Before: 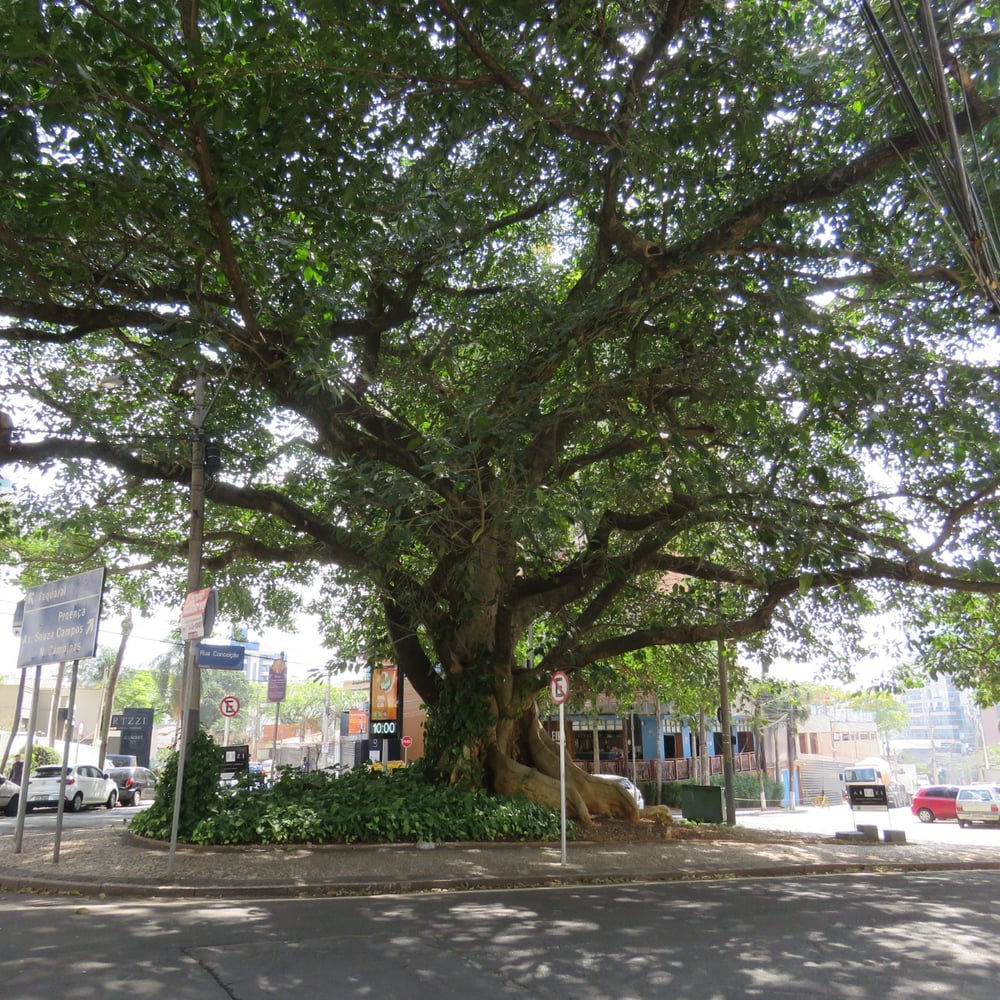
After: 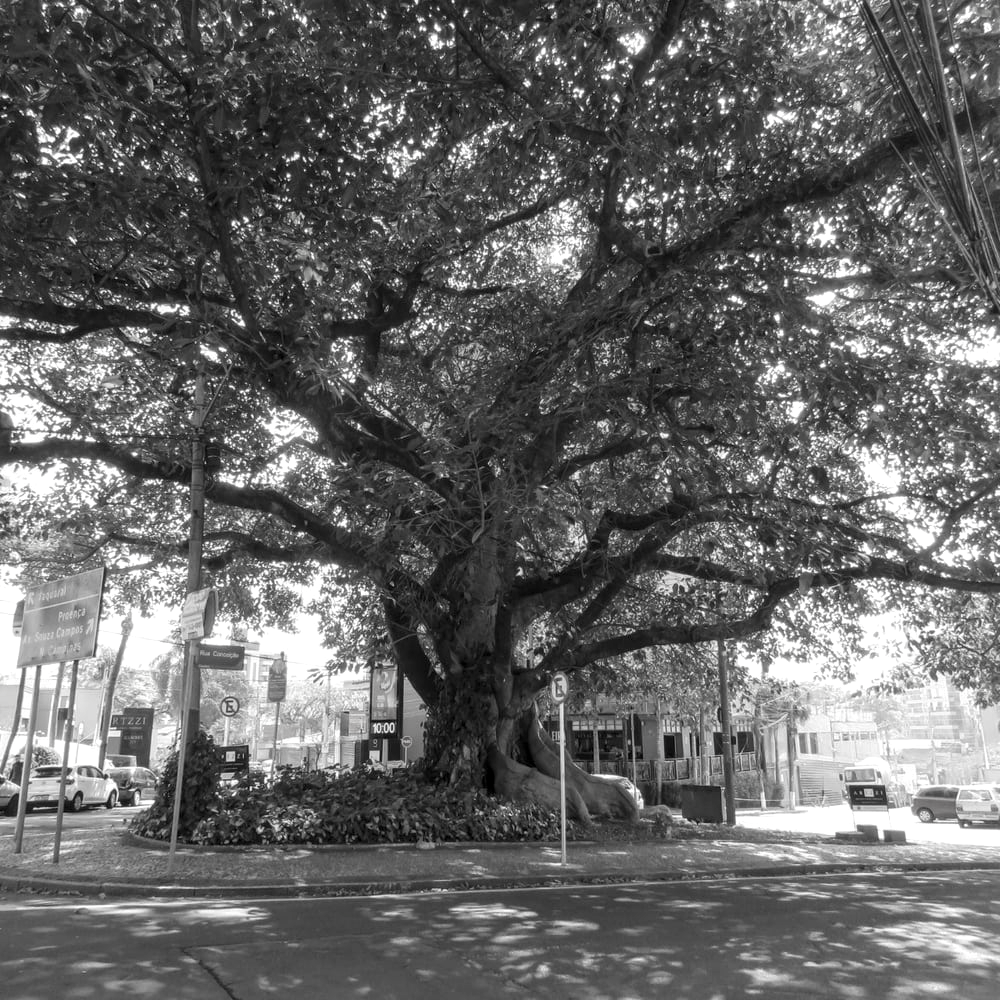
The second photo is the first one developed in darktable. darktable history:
contrast brightness saturation: saturation -0.987
local contrast: detail 130%
